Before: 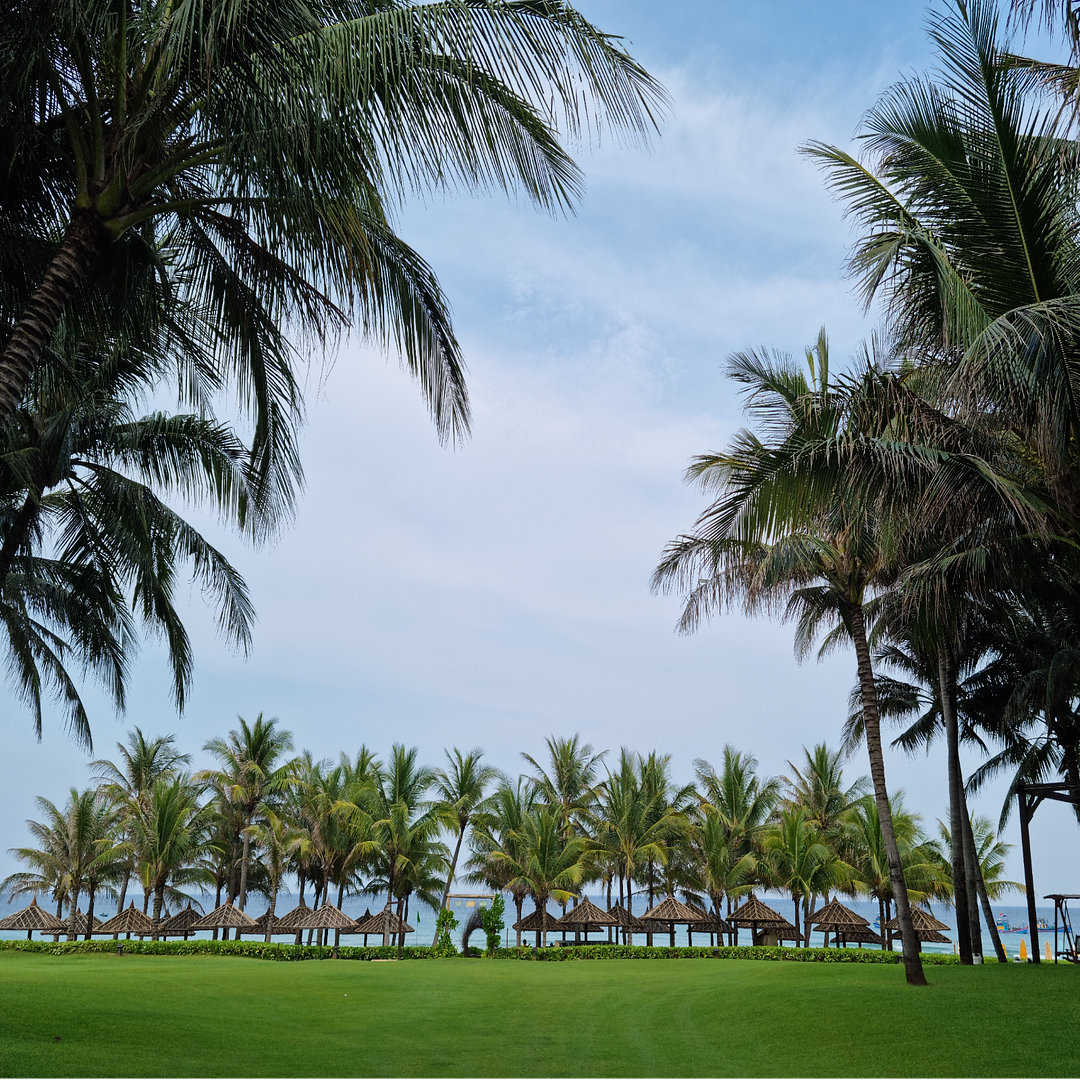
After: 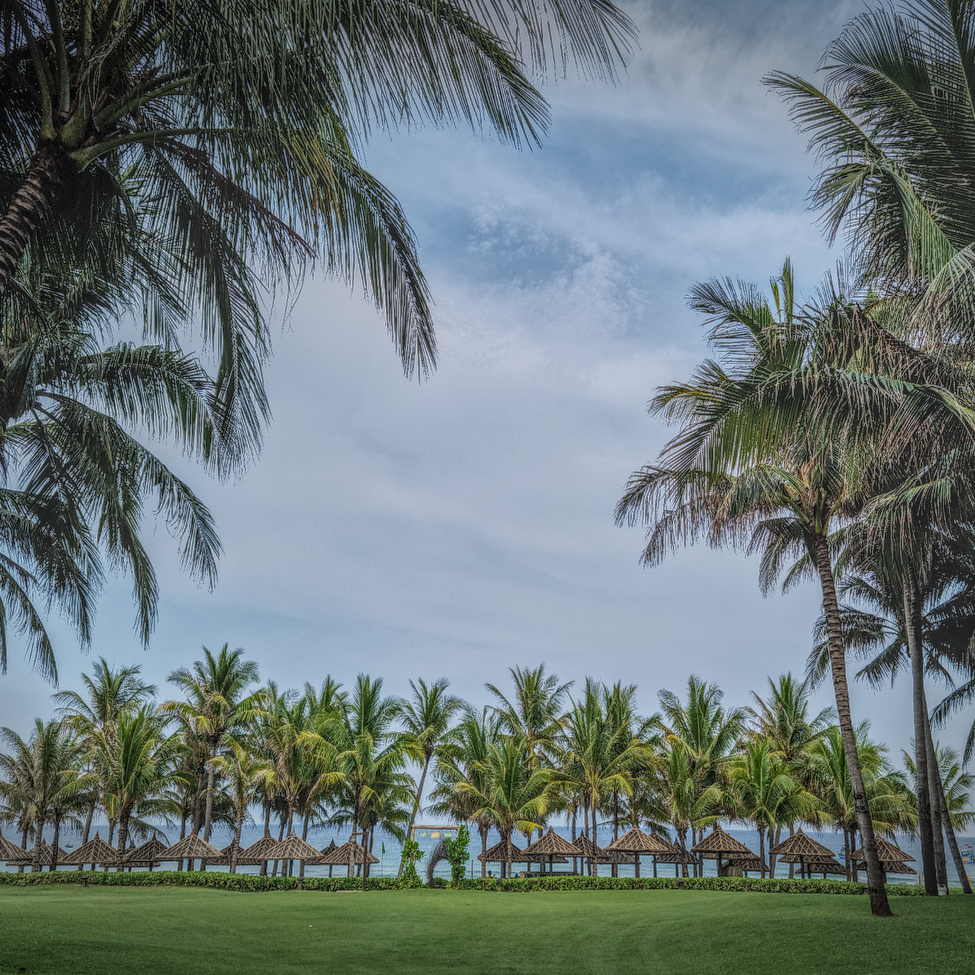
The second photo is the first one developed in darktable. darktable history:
local contrast: highlights 0%, shadows 0%, detail 200%, midtone range 0.25
crop: left 3.305%, top 6.436%, right 6.389%, bottom 3.258%
vignetting: fall-off start 100%, brightness -0.406, saturation -0.3, width/height ratio 1.324, dithering 8-bit output, unbound false
shadows and highlights: low approximation 0.01, soften with gaussian
